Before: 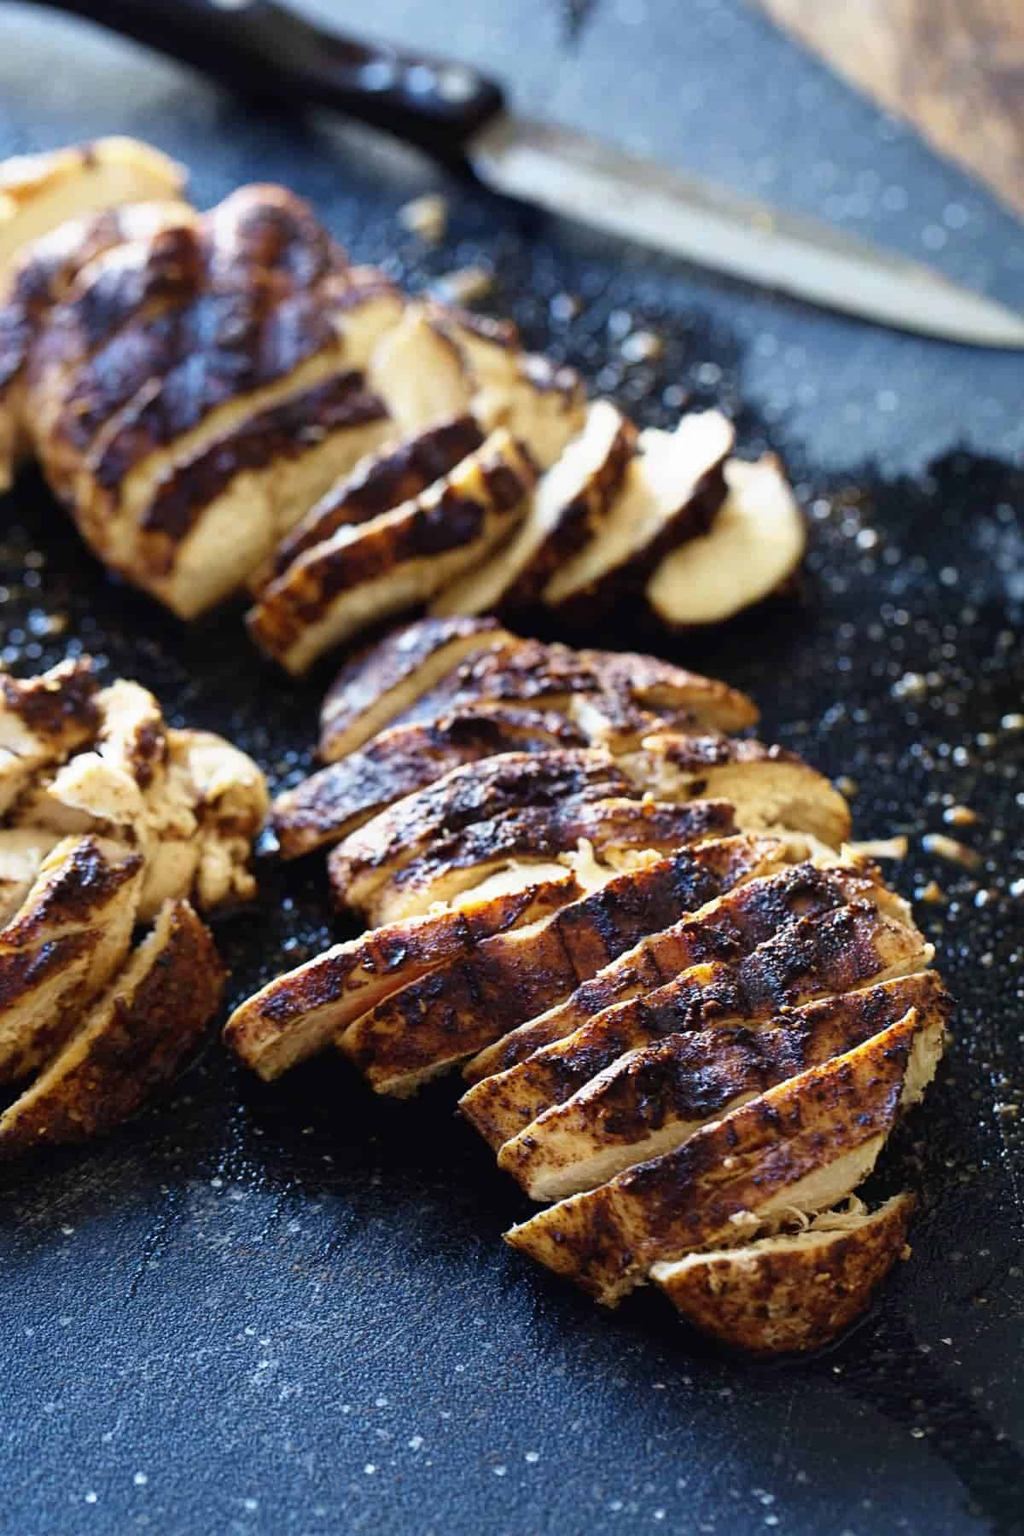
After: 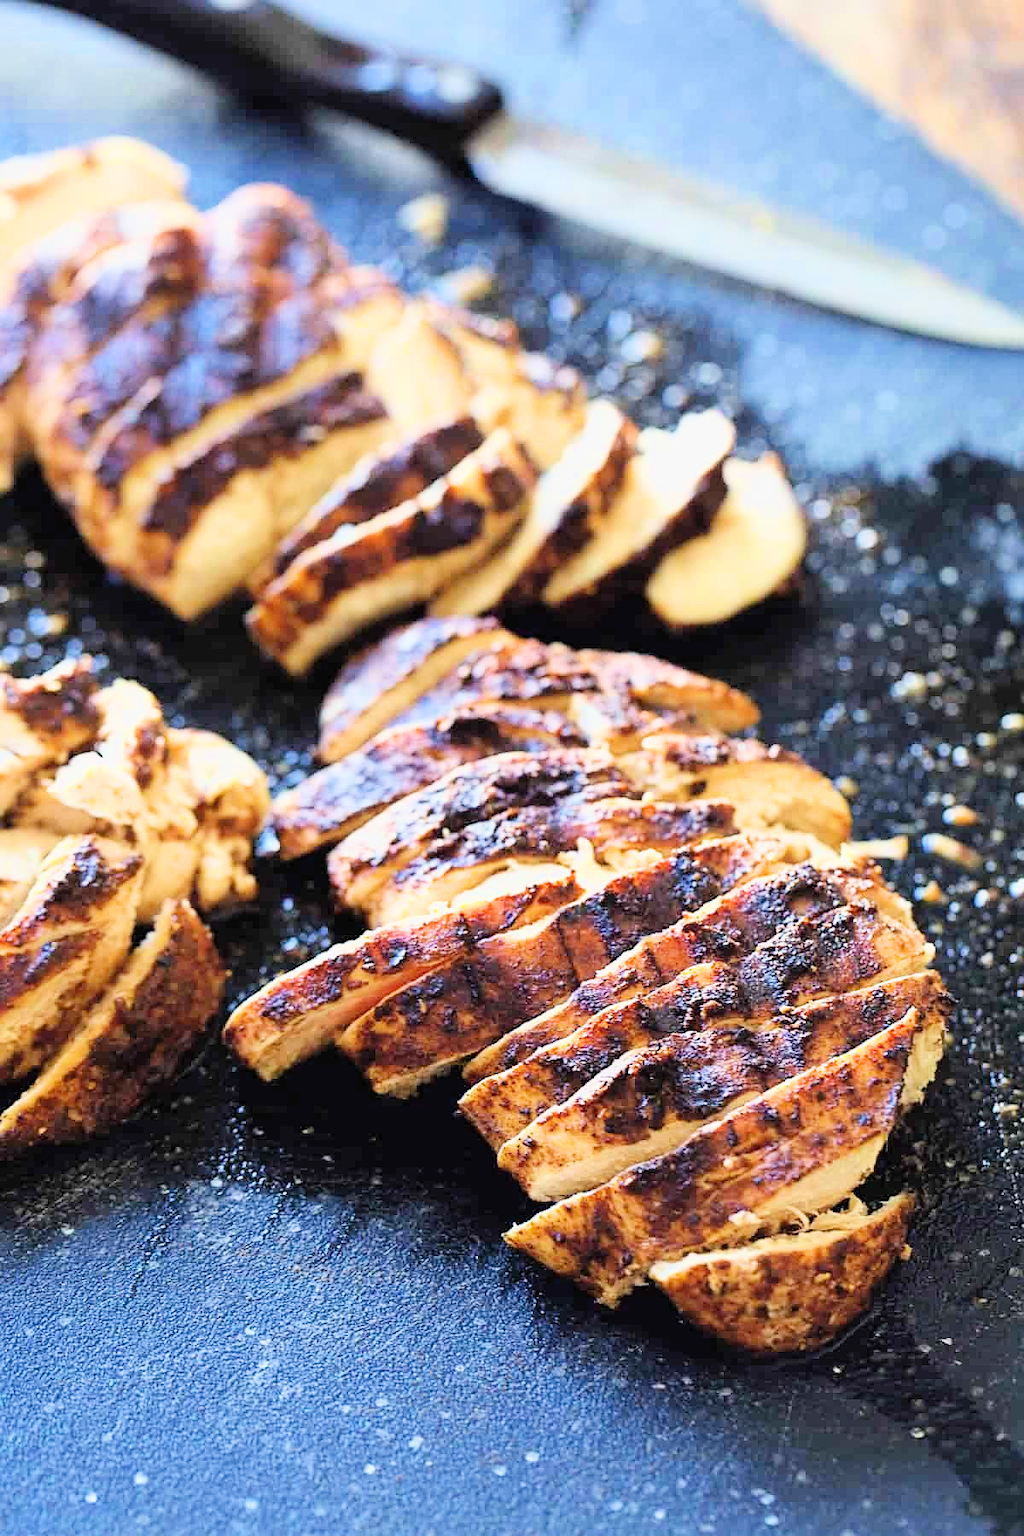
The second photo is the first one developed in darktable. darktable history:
exposure: black level correction 0, exposure 1.92 EV, compensate highlight preservation false
sharpen: radius 0.981, amount 0.611
filmic rgb: black relative exposure -7.13 EV, white relative exposure 5.39 EV, hardness 3.03, color science v6 (2022), iterations of high-quality reconstruction 10
